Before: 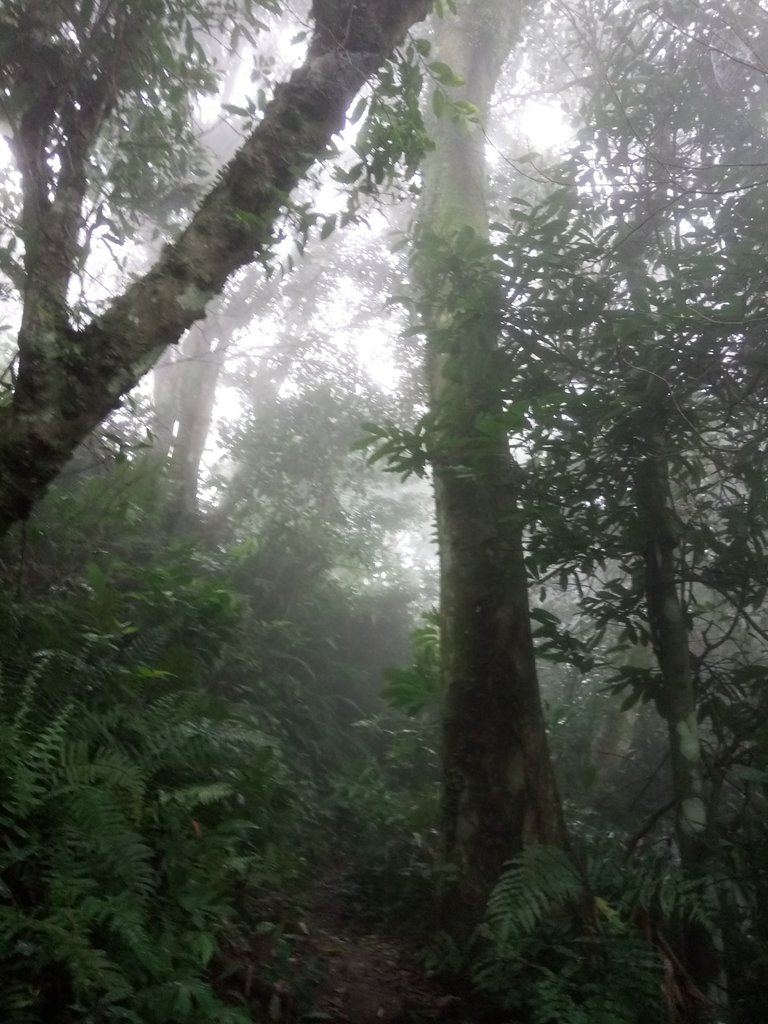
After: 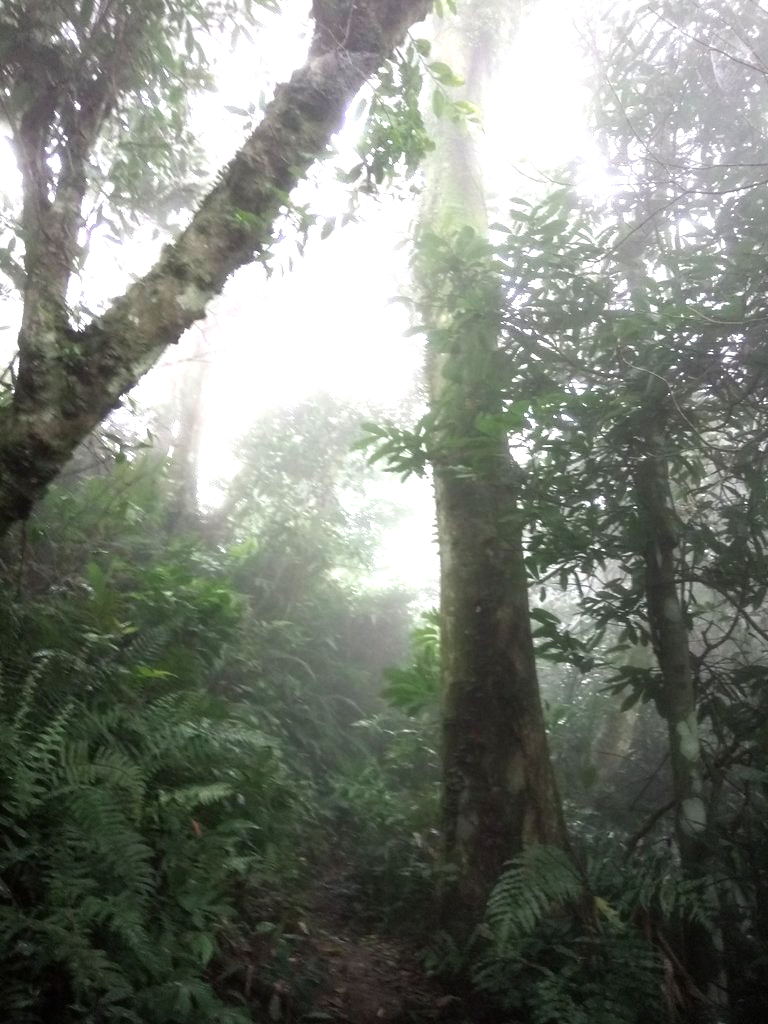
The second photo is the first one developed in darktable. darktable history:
vignetting: fall-off start 72.14%, fall-off radius 108.07%, brightness -0.713, saturation -0.488, center (-0.054, -0.359), width/height ratio 0.729
exposure: black level correction 0, exposure 1.3 EV, compensate exposure bias true, compensate highlight preservation false
